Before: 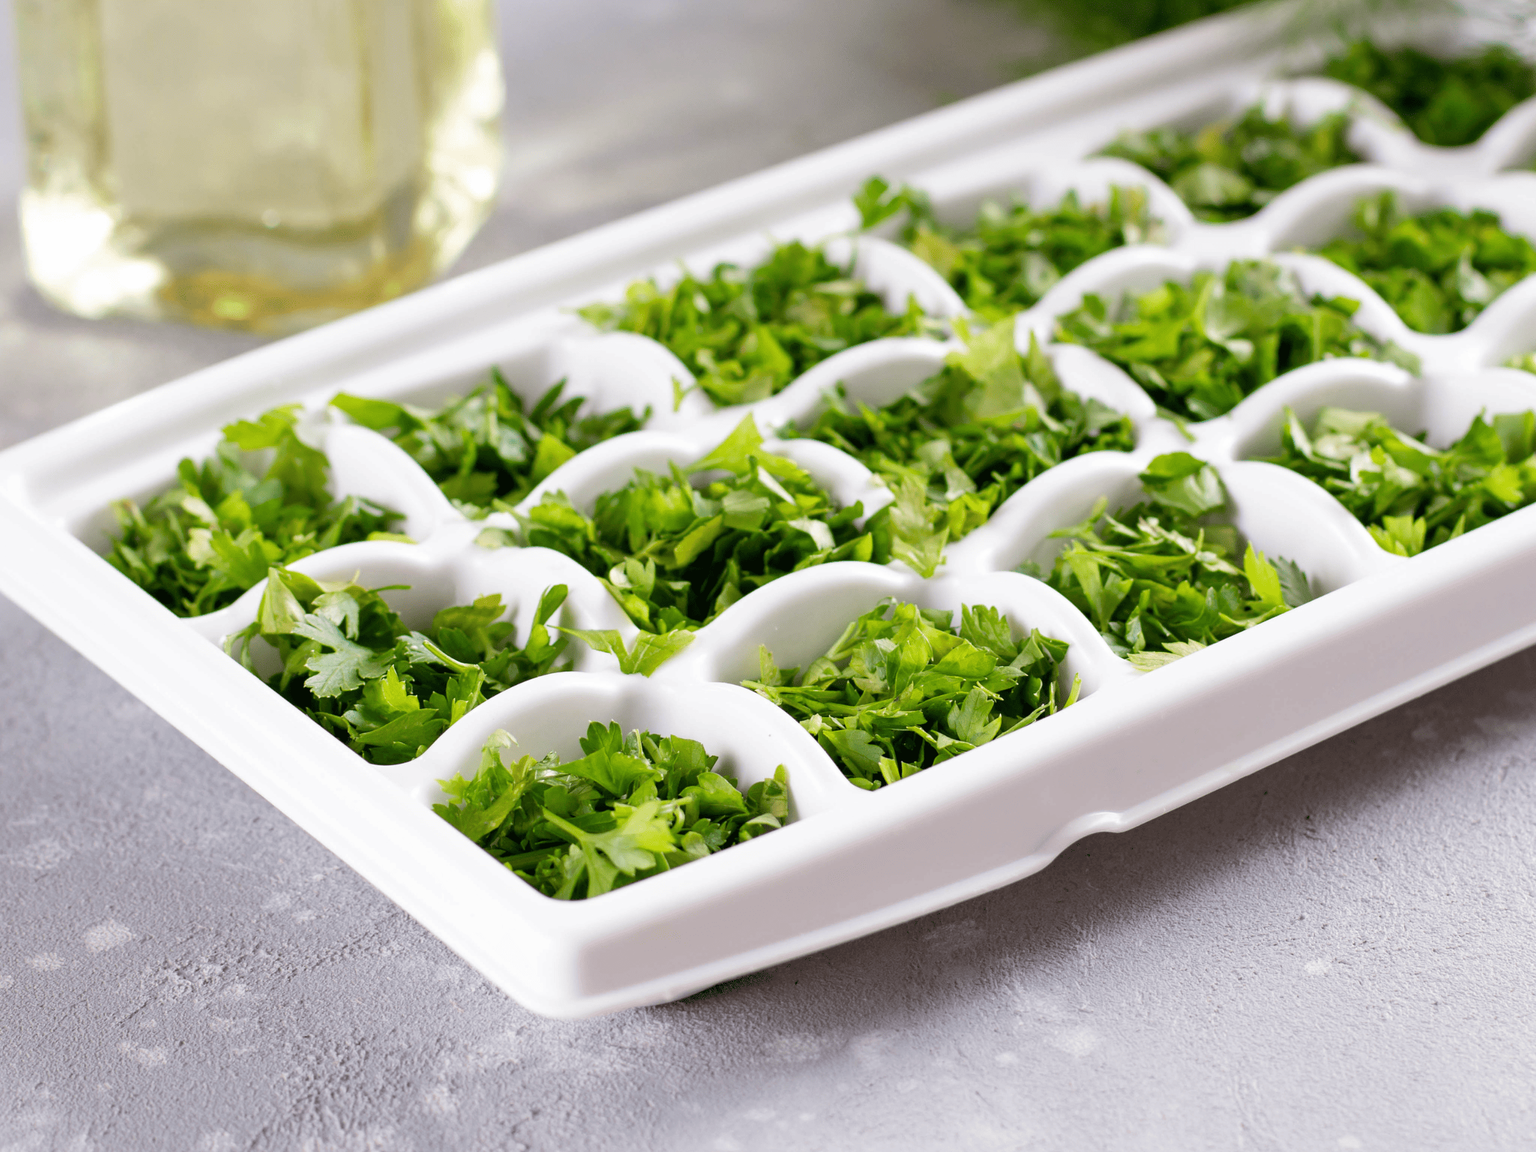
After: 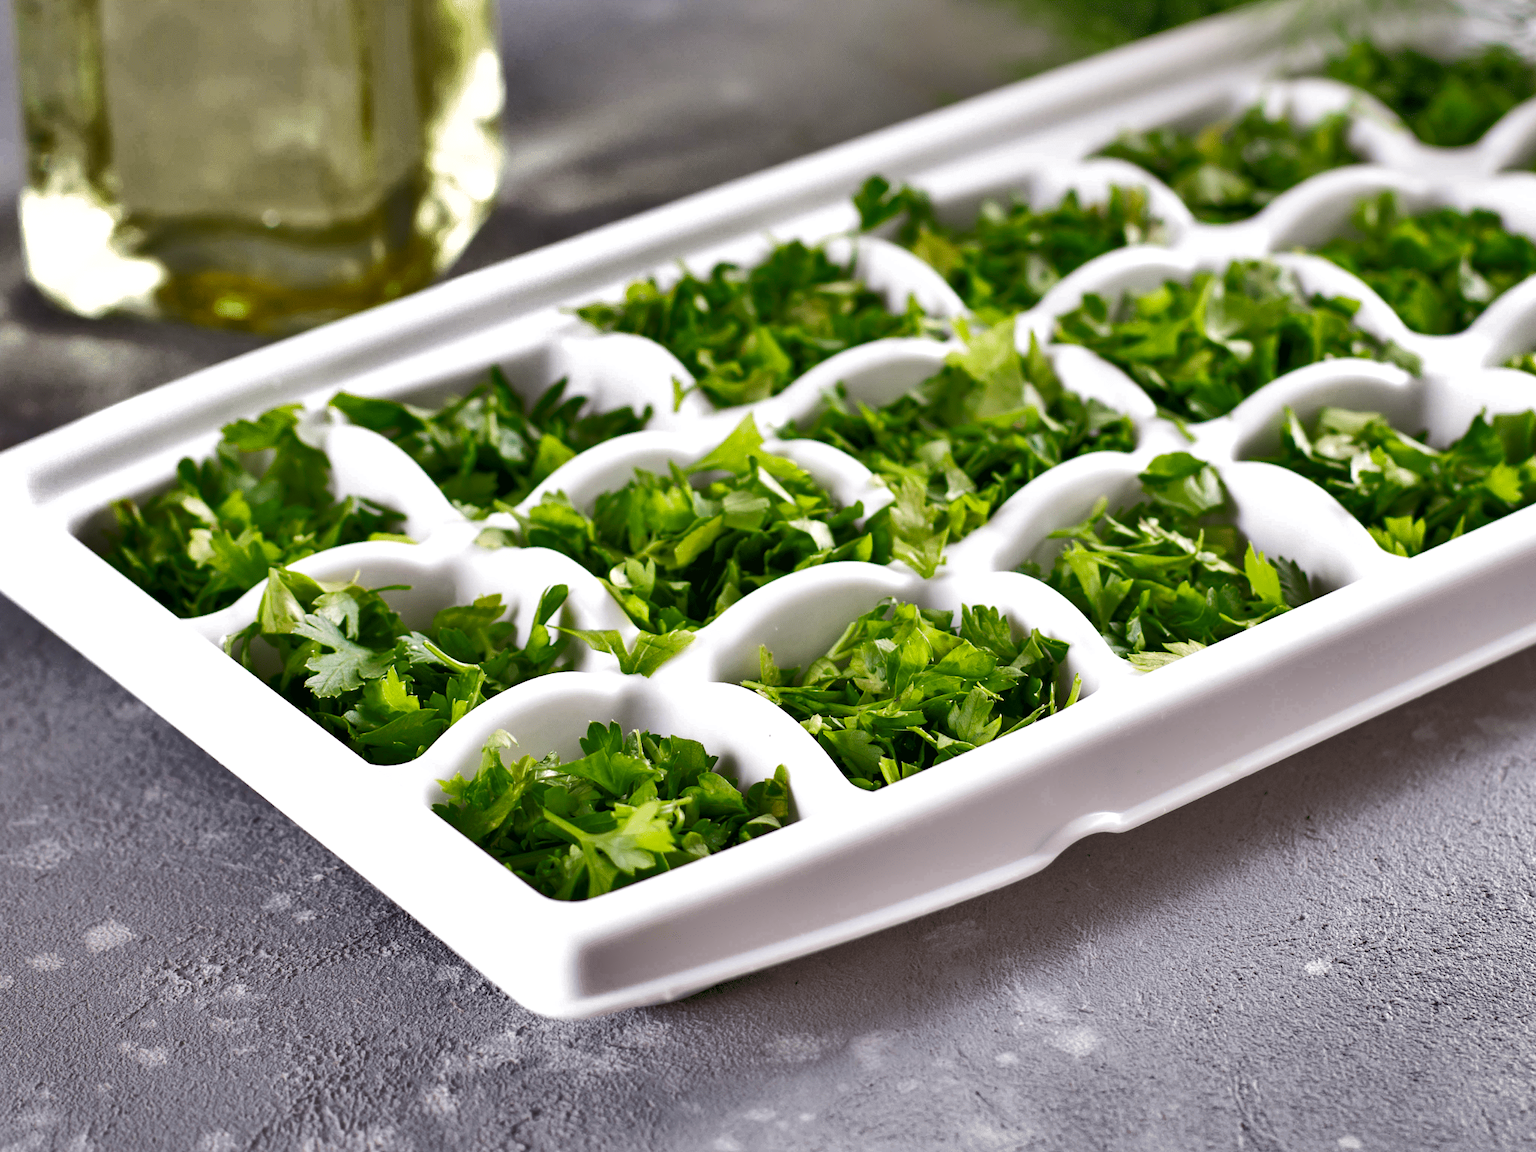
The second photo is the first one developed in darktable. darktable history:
exposure: exposure 0.2 EV, compensate highlight preservation false
shadows and highlights: shadows 19.13, highlights -83.41, soften with gaussian
